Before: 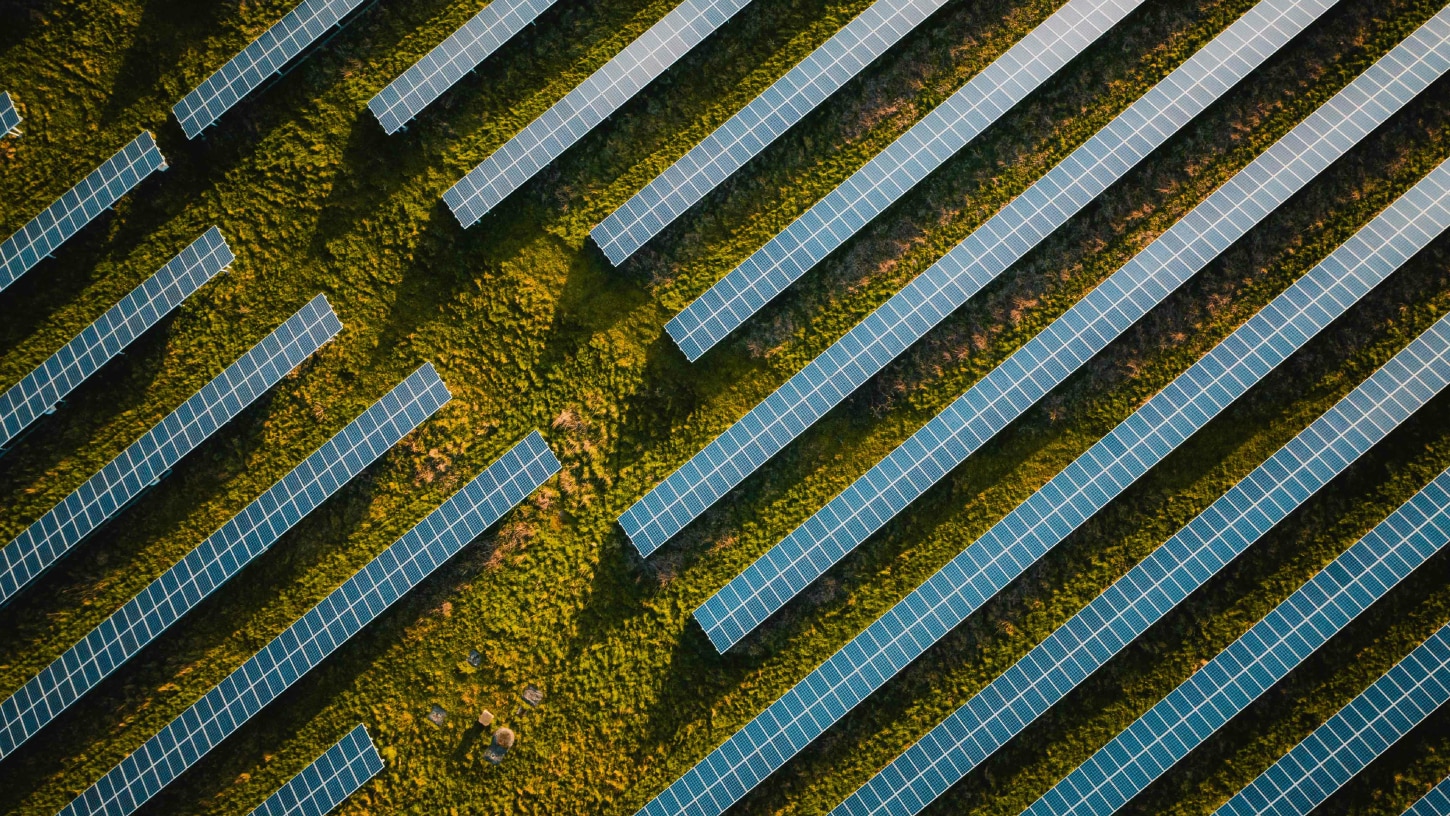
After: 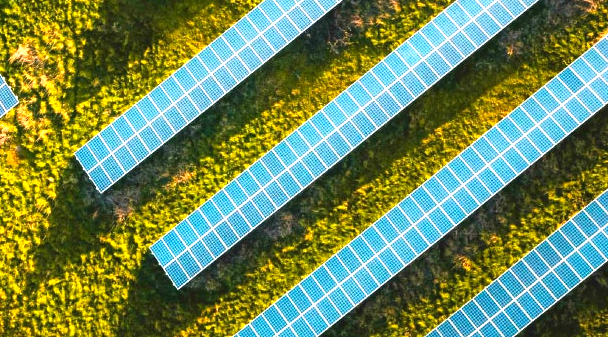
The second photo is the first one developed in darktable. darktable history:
crop: left 37.459%, top 44.832%, right 20.61%, bottom 13.748%
exposure: black level correction 0, exposure 1.365 EV, compensate highlight preservation false
contrast brightness saturation: saturation 0.134
